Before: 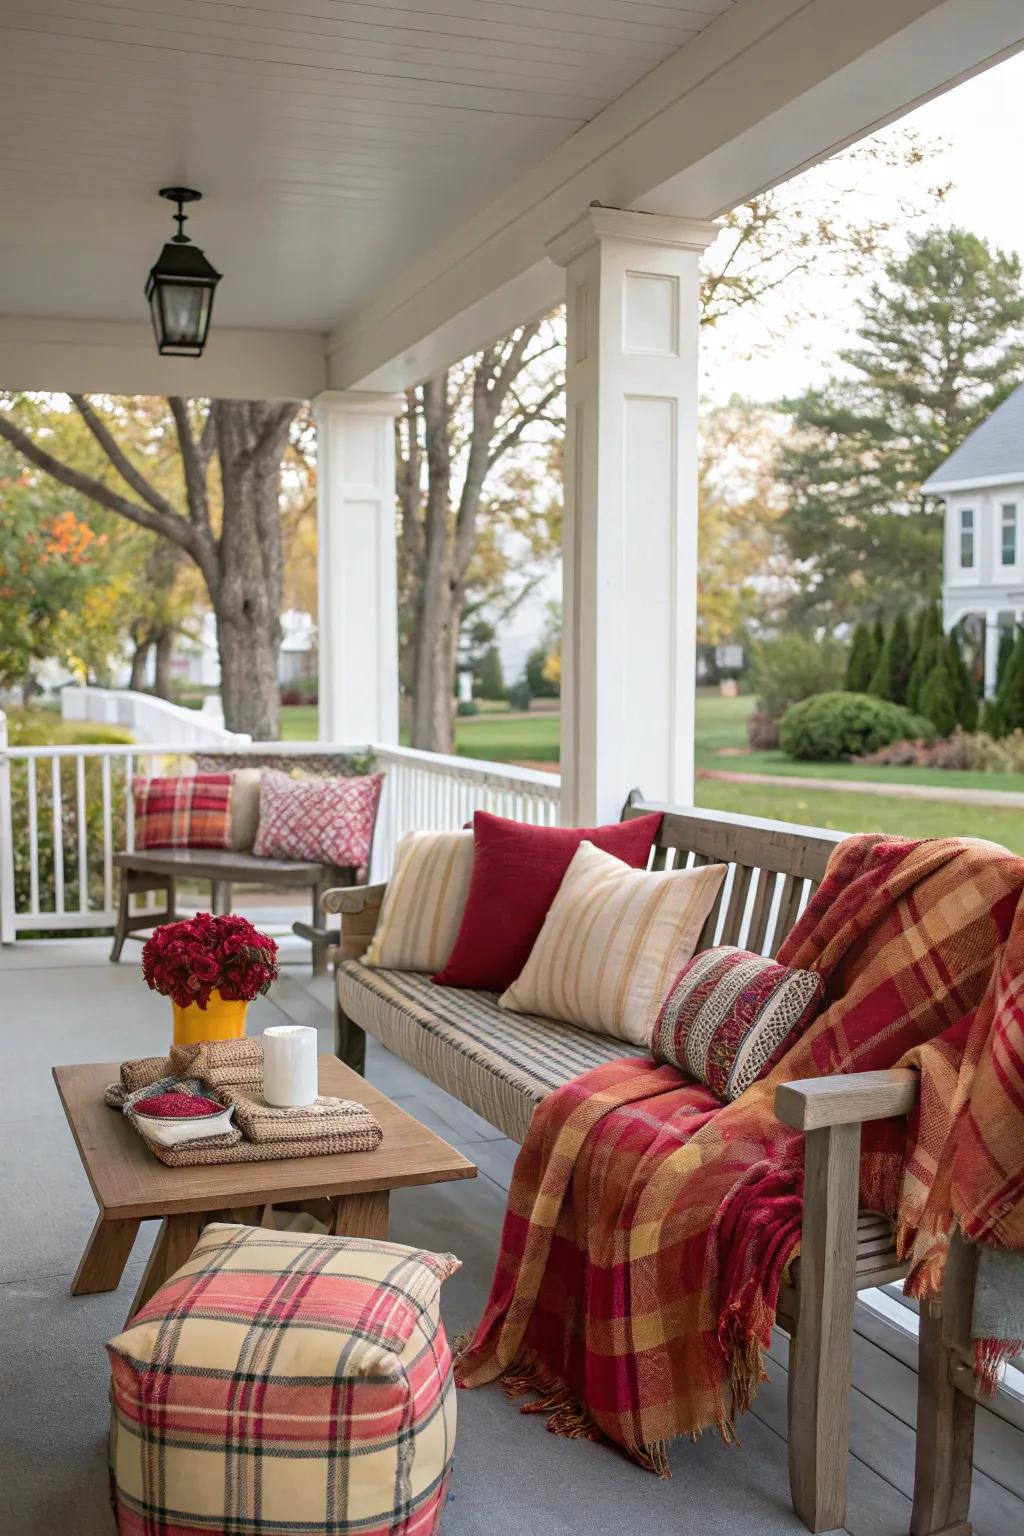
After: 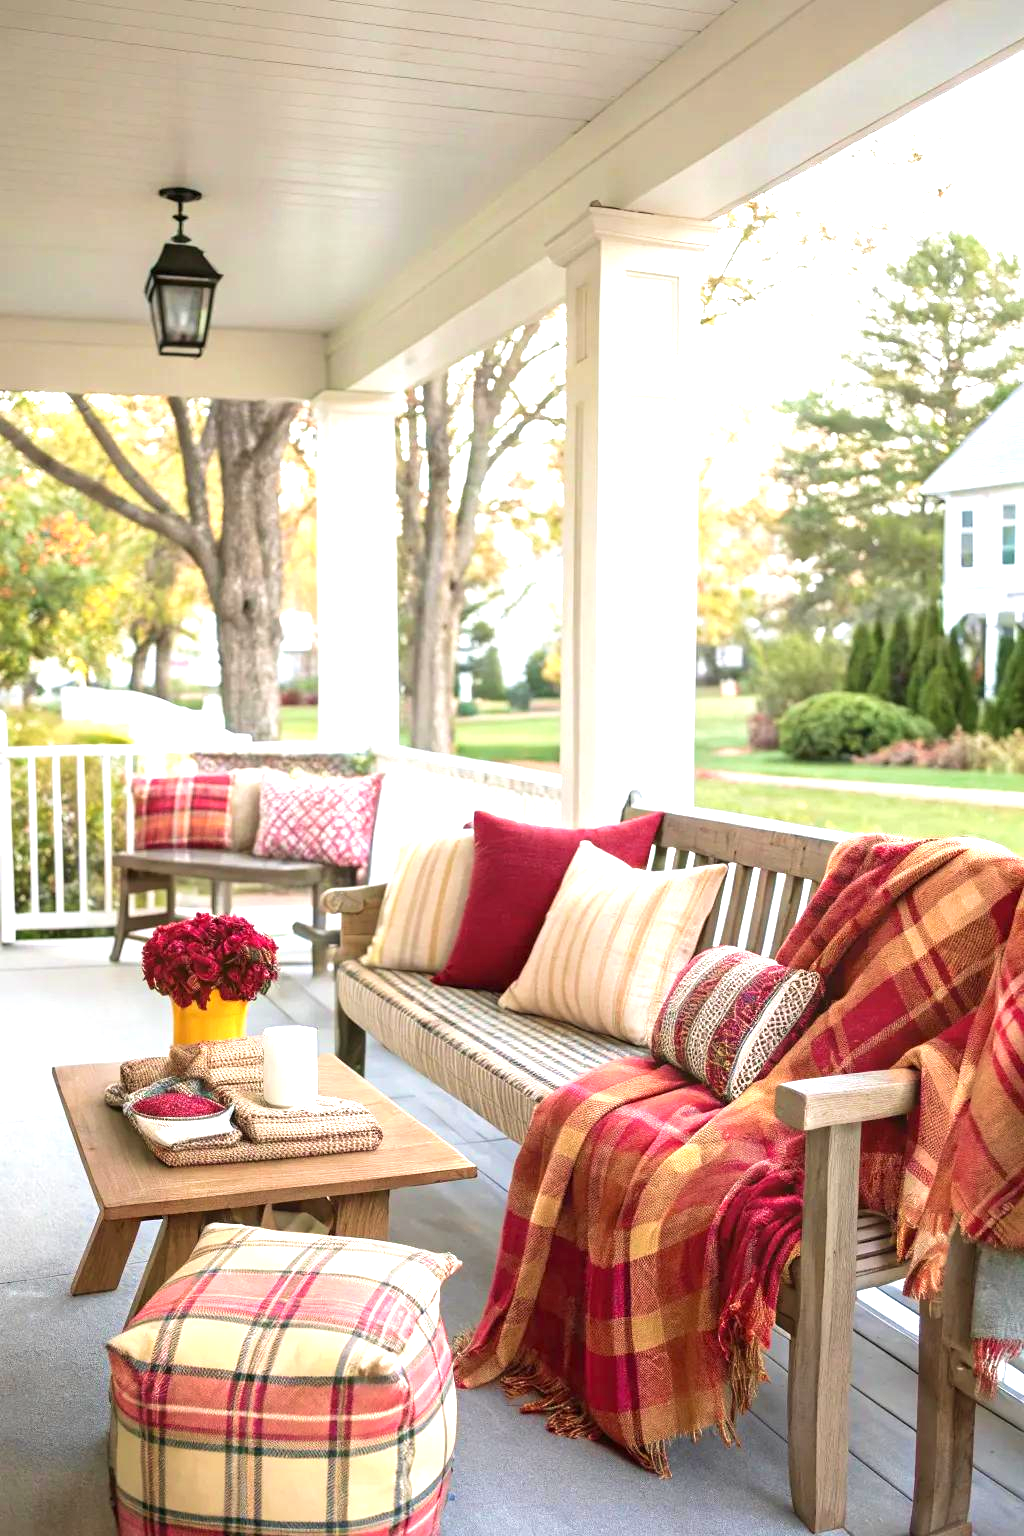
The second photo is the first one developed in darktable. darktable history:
exposure: exposure 1.234 EV, compensate highlight preservation false
velvia: on, module defaults
